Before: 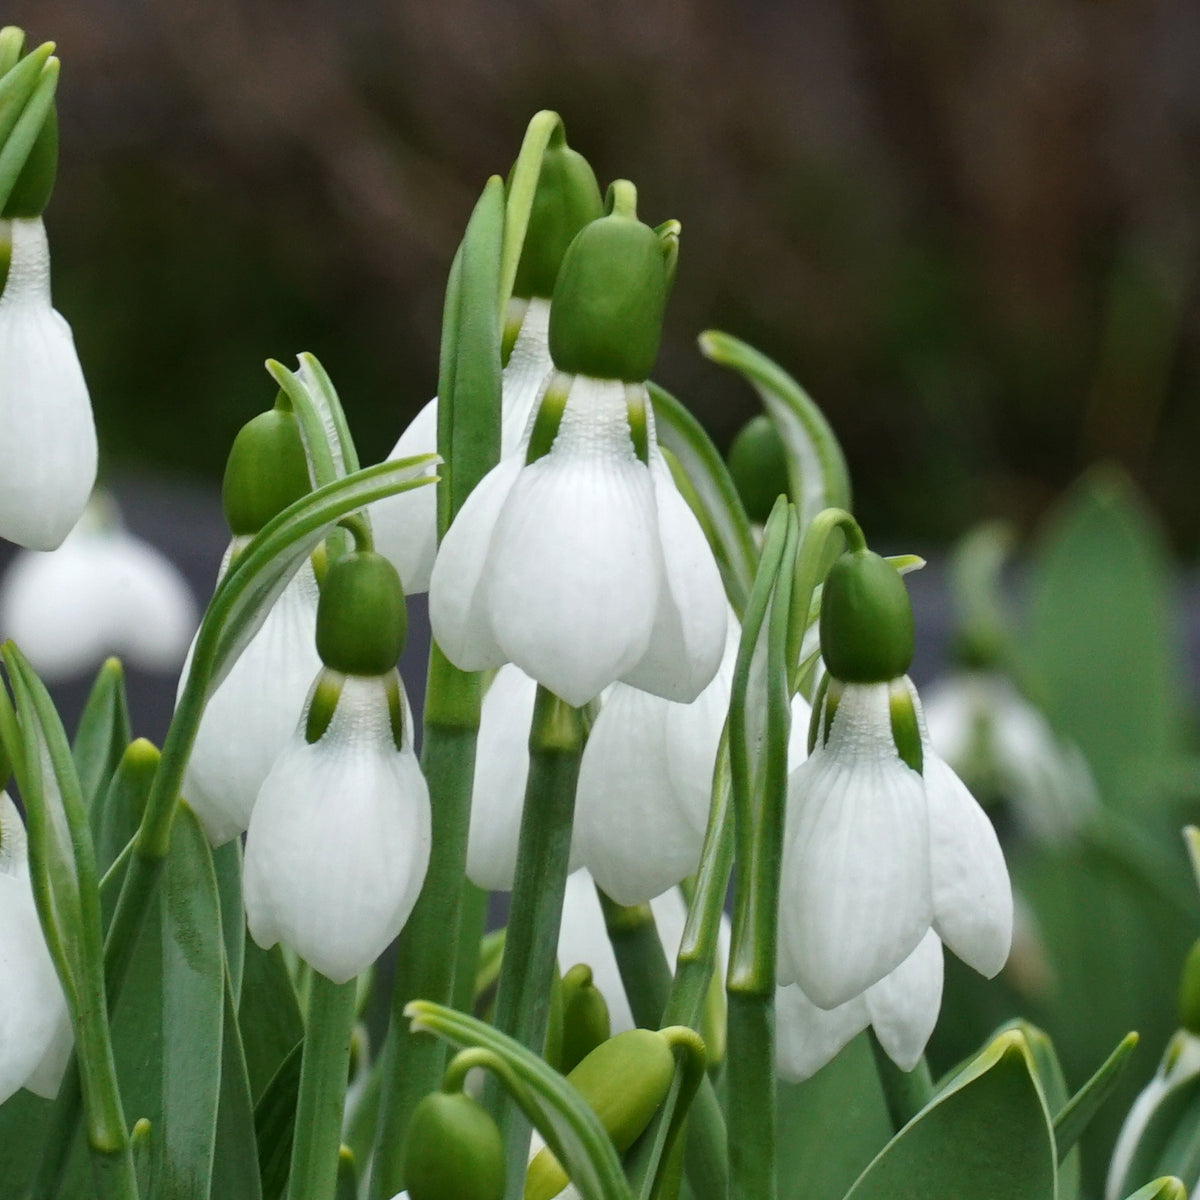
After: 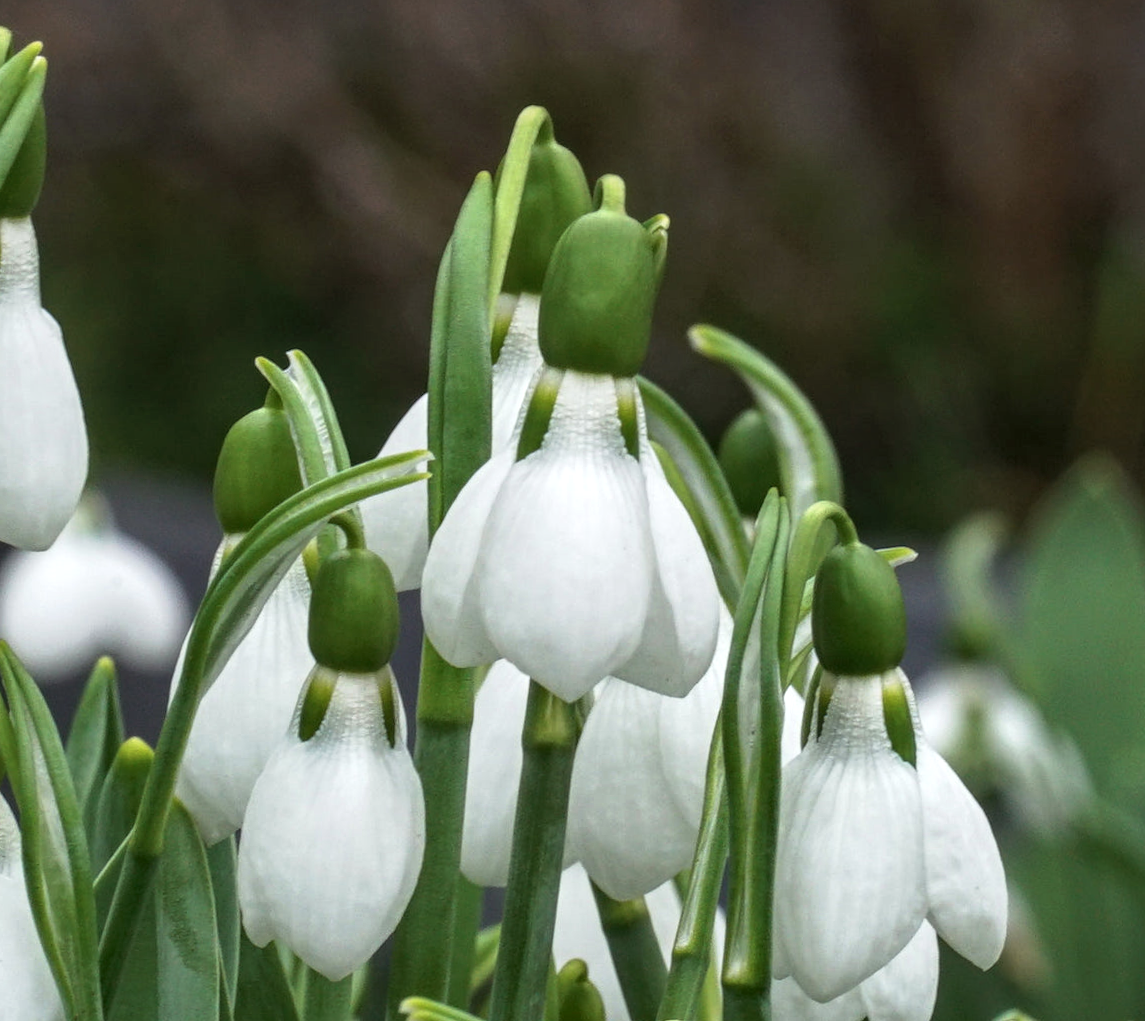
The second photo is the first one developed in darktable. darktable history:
crop and rotate: angle 0.503°, left 0.313%, right 3.373%, bottom 14.113%
local contrast: highlights 62%, detail 143%, midtone range 0.421
tone curve: curves: ch0 [(0, 0.024) (0.119, 0.146) (0.474, 0.464) (0.718, 0.721) (0.817, 0.839) (1, 0.998)]; ch1 [(0, 0) (0.377, 0.416) (0.439, 0.451) (0.477, 0.477) (0.501, 0.503) (0.538, 0.544) (0.58, 0.602) (0.664, 0.676) (0.783, 0.804) (1, 1)]; ch2 [(0, 0) (0.38, 0.405) (0.463, 0.456) (0.498, 0.497) (0.524, 0.535) (0.578, 0.576) (0.648, 0.665) (1, 1)], preserve colors none
